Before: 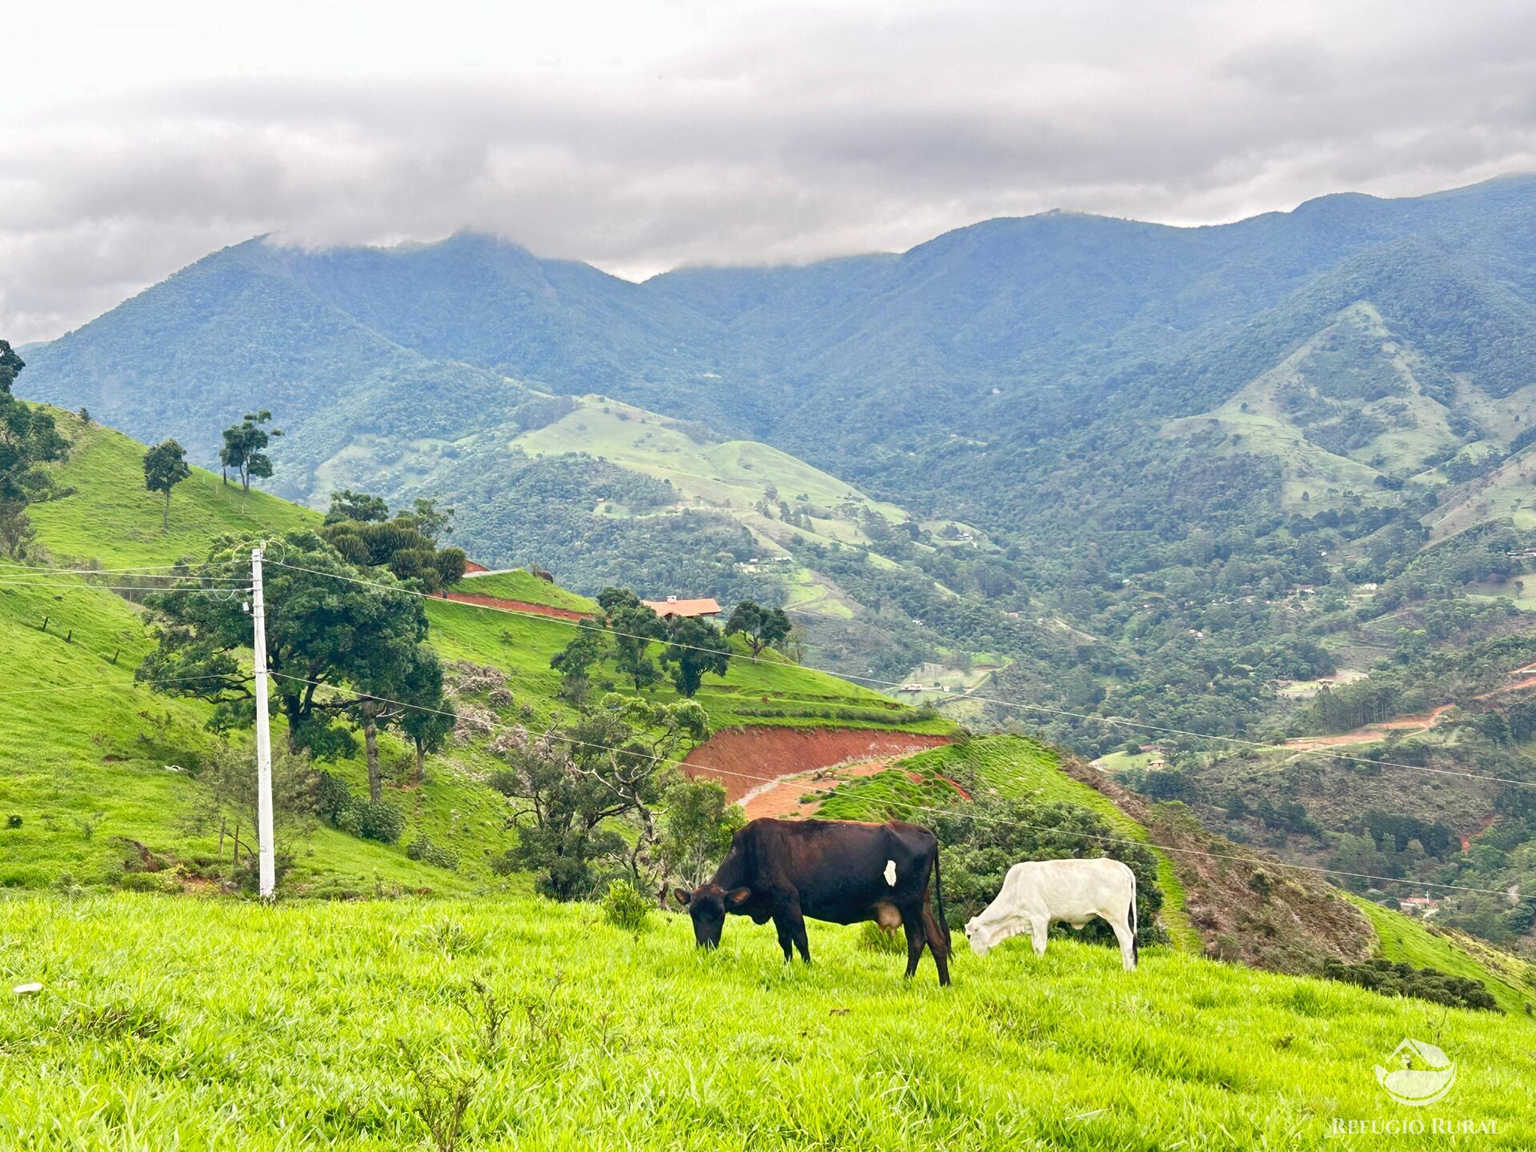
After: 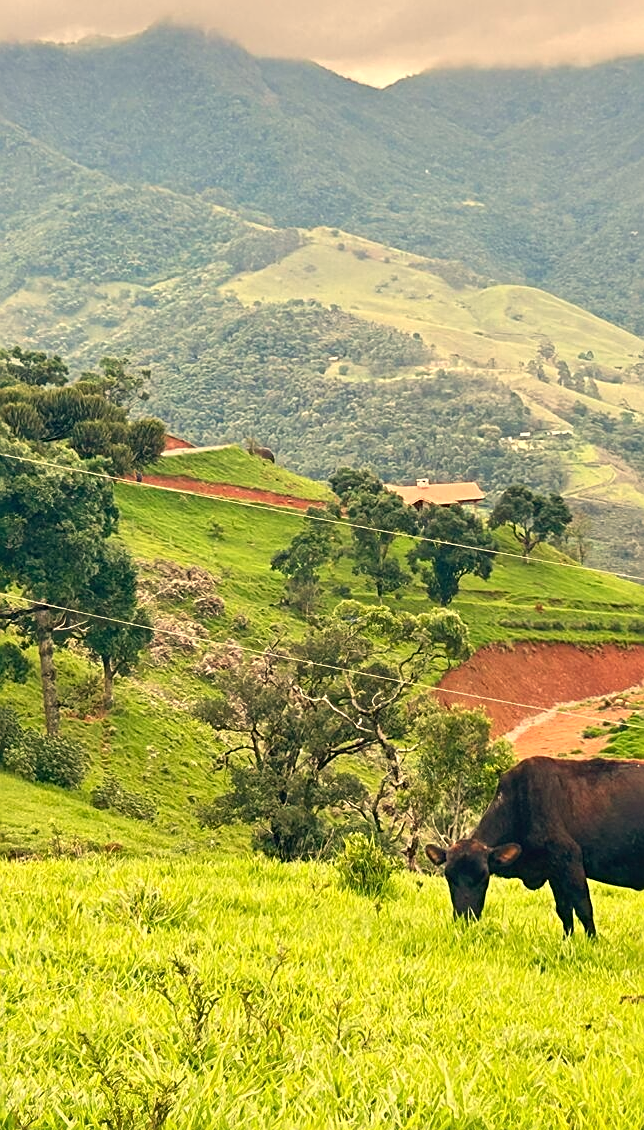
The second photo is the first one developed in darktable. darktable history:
sharpen: on, module defaults
white balance: red 1.138, green 0.996, blue 0.812
crop and rotate: left 21.77%, top 18.528%, right 44.676%, bottom 2.997%
